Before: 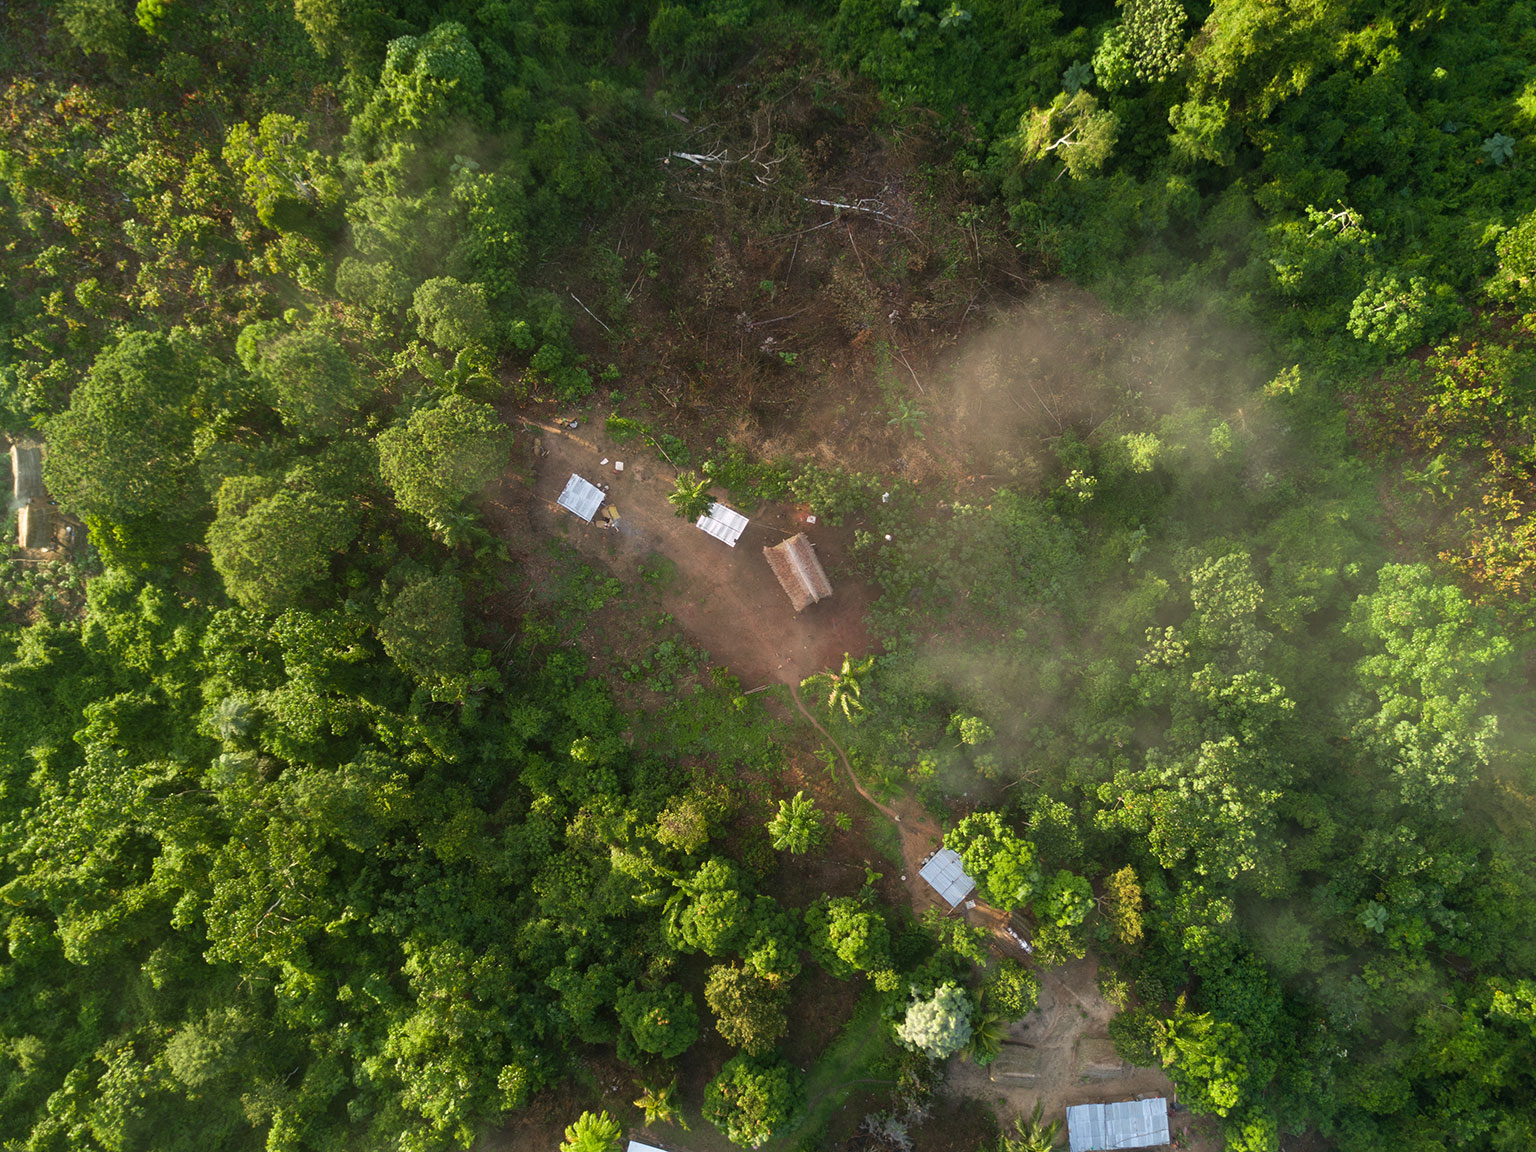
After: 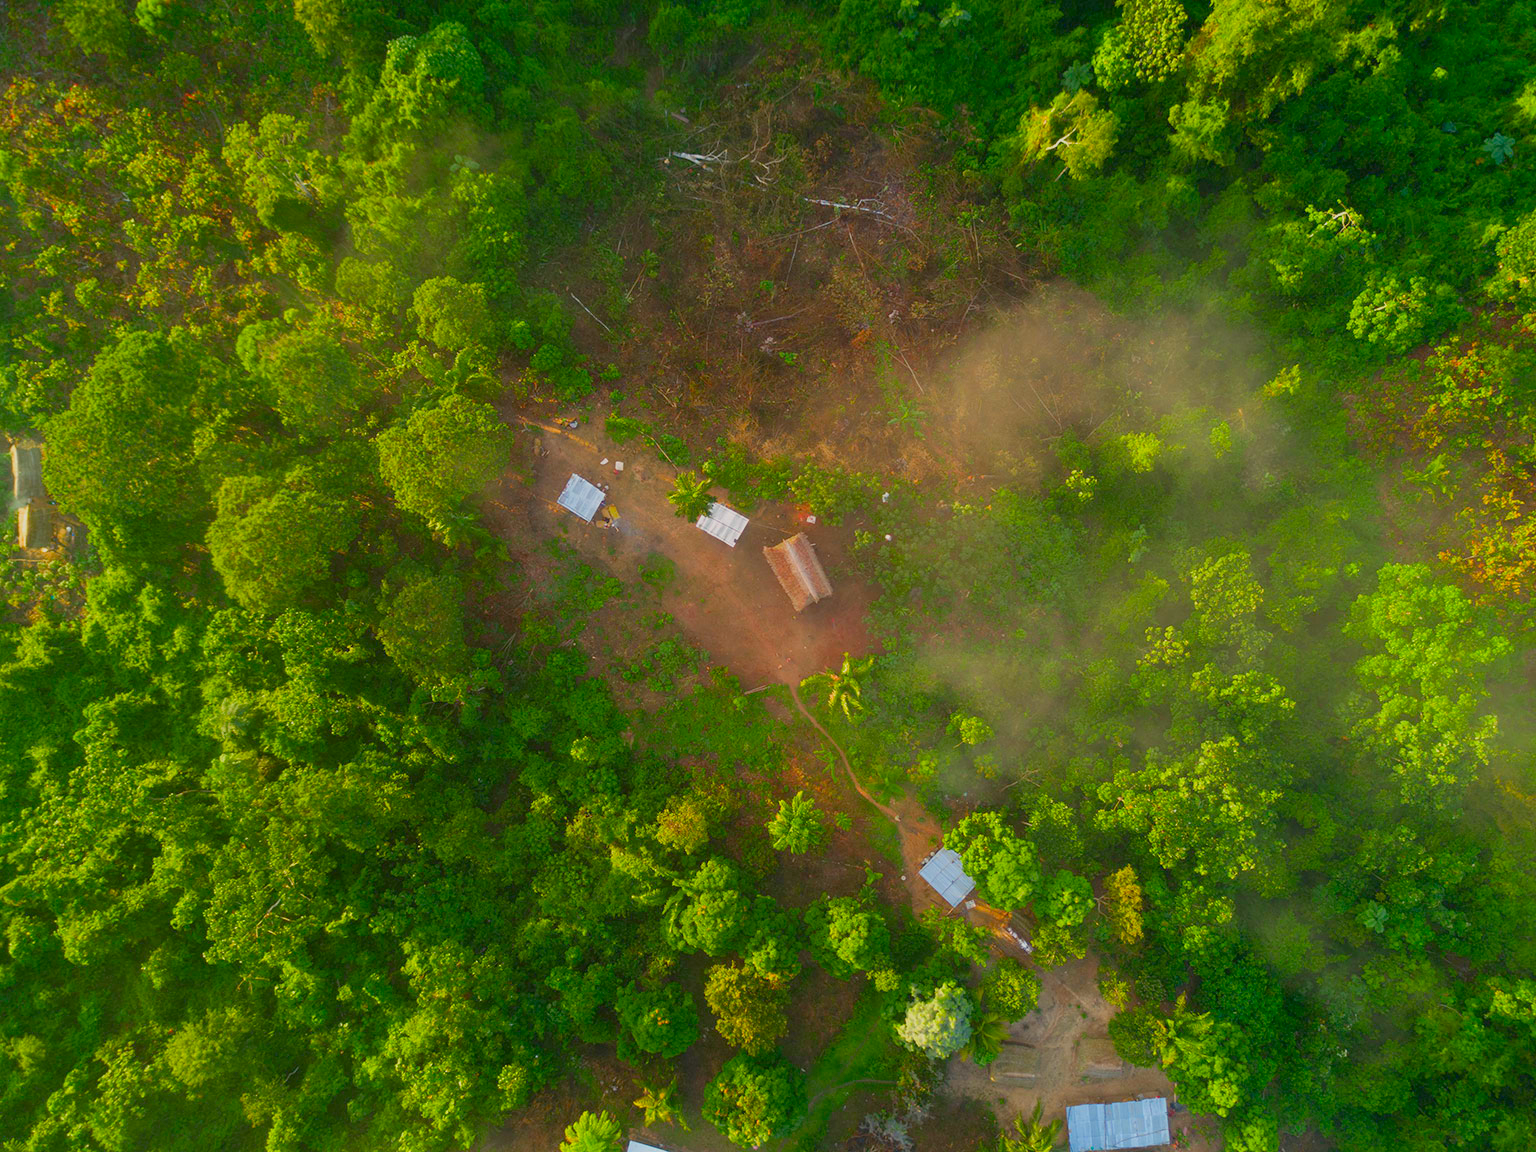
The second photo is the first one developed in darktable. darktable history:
color balance rgb: highlights gain › luminance 6.183%, highlights gain › chroma 1.325%, highlights gain › hue 90.82°, perceptual saturation grading › global saturation 25.305%, perceptual brilliance grading › global brilliance 4.784%, contrast -29.384%
contrast brightness saturation: brightness -0.022, saturation 0.367
